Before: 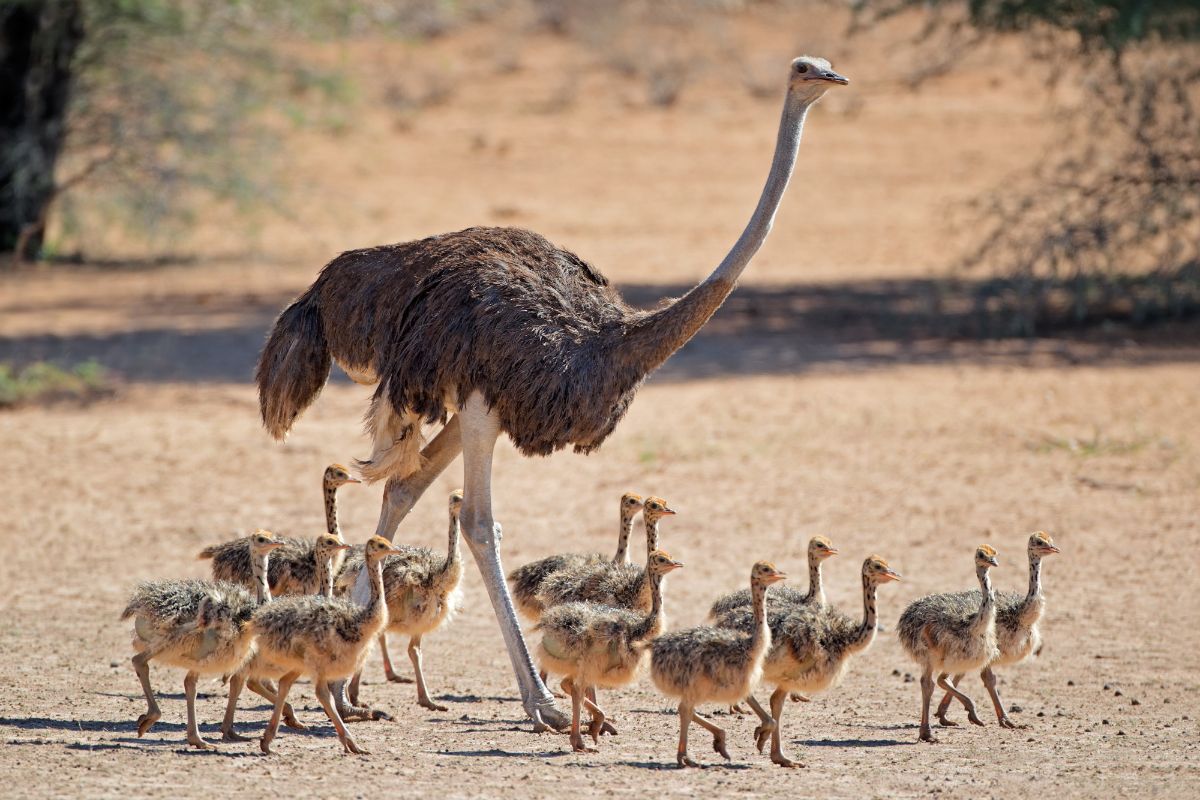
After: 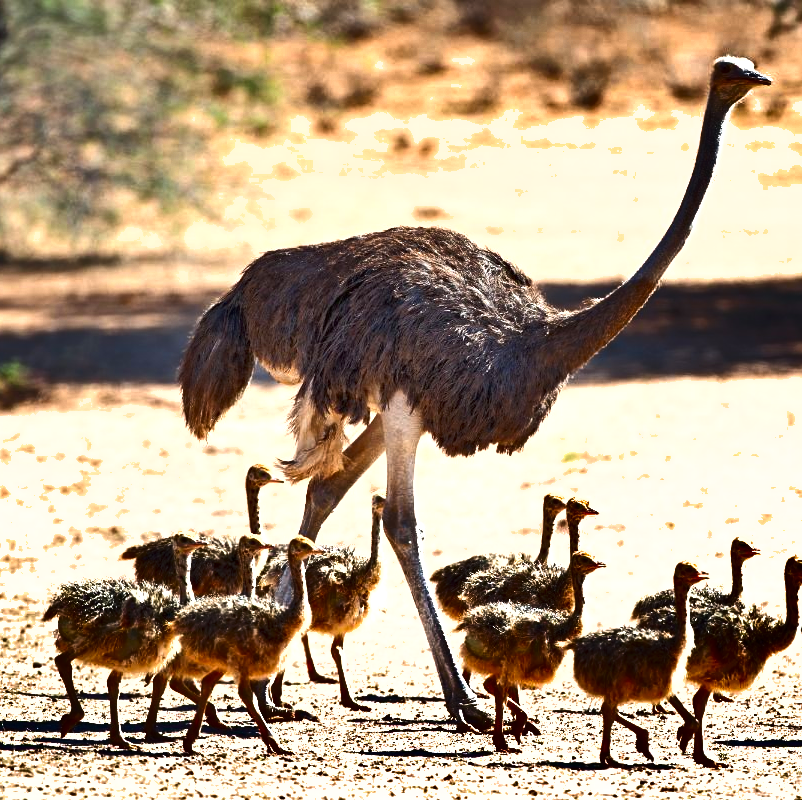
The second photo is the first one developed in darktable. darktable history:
exposure: black level correction 0, exposure 1.097 EV, compensate highlight preservation false
shadows and highlights: shadows 20.76, highlights -80.82, soften with gaussian
crop and rotate: left 6.497%, right 26.655%
